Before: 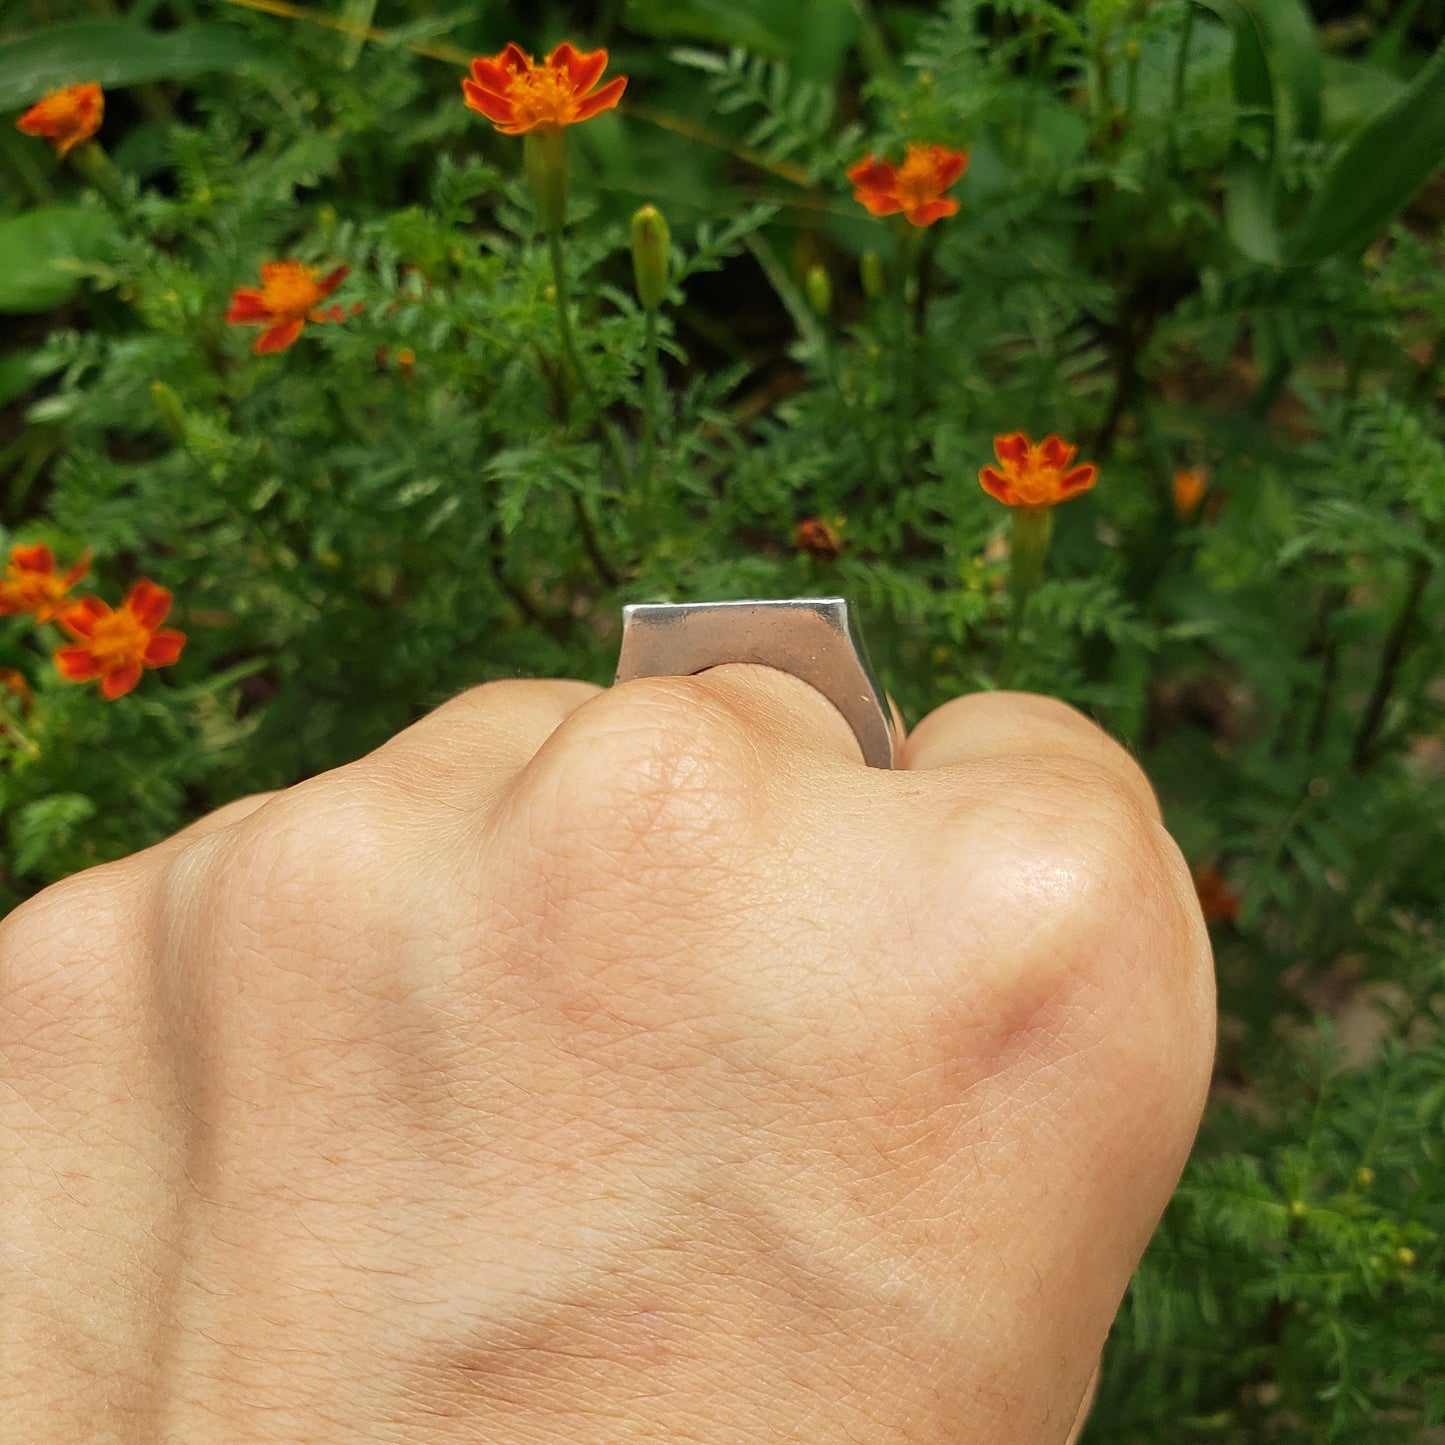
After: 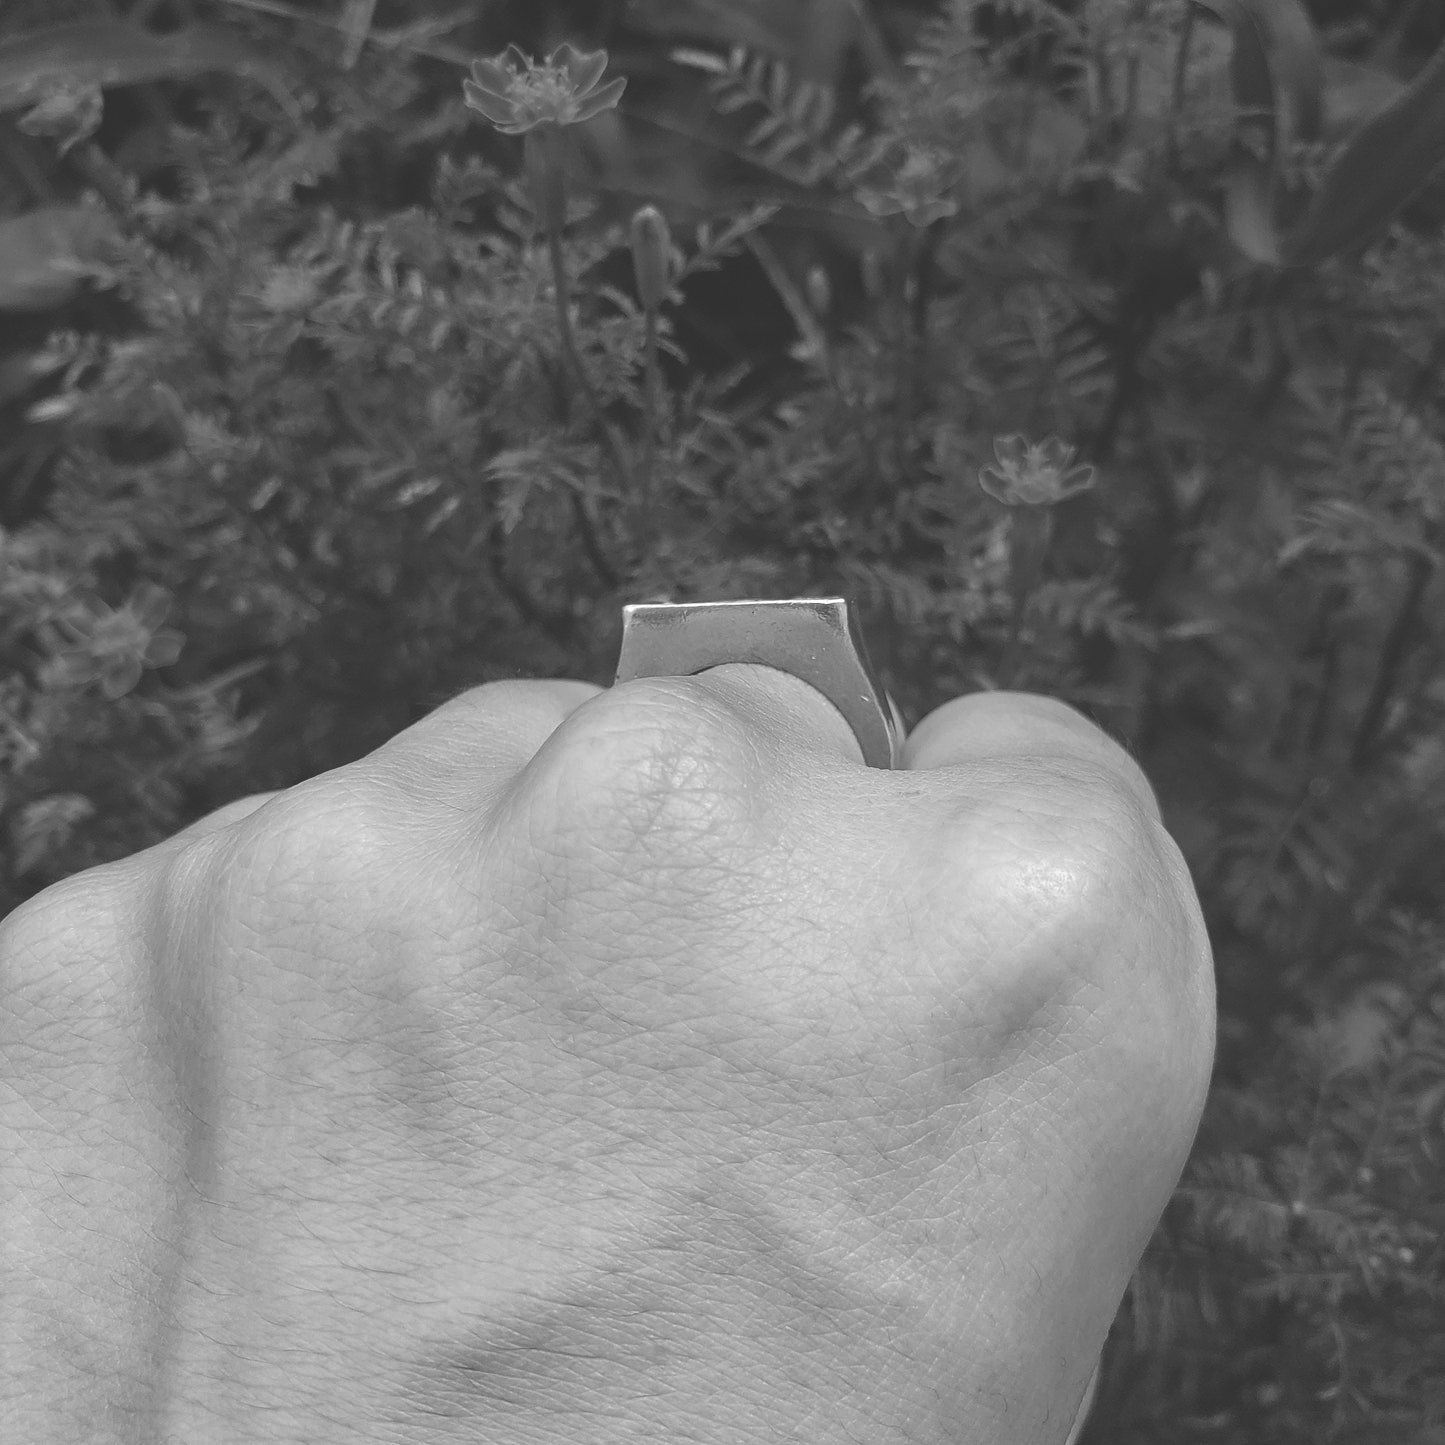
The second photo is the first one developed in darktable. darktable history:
exposure: black level correction -0.029, compensate highlight preservation false
color calibration: output gray [0.253, 0.26, 0.487, 0], x 0.38, y 0.39, temperature 4081.41 K
